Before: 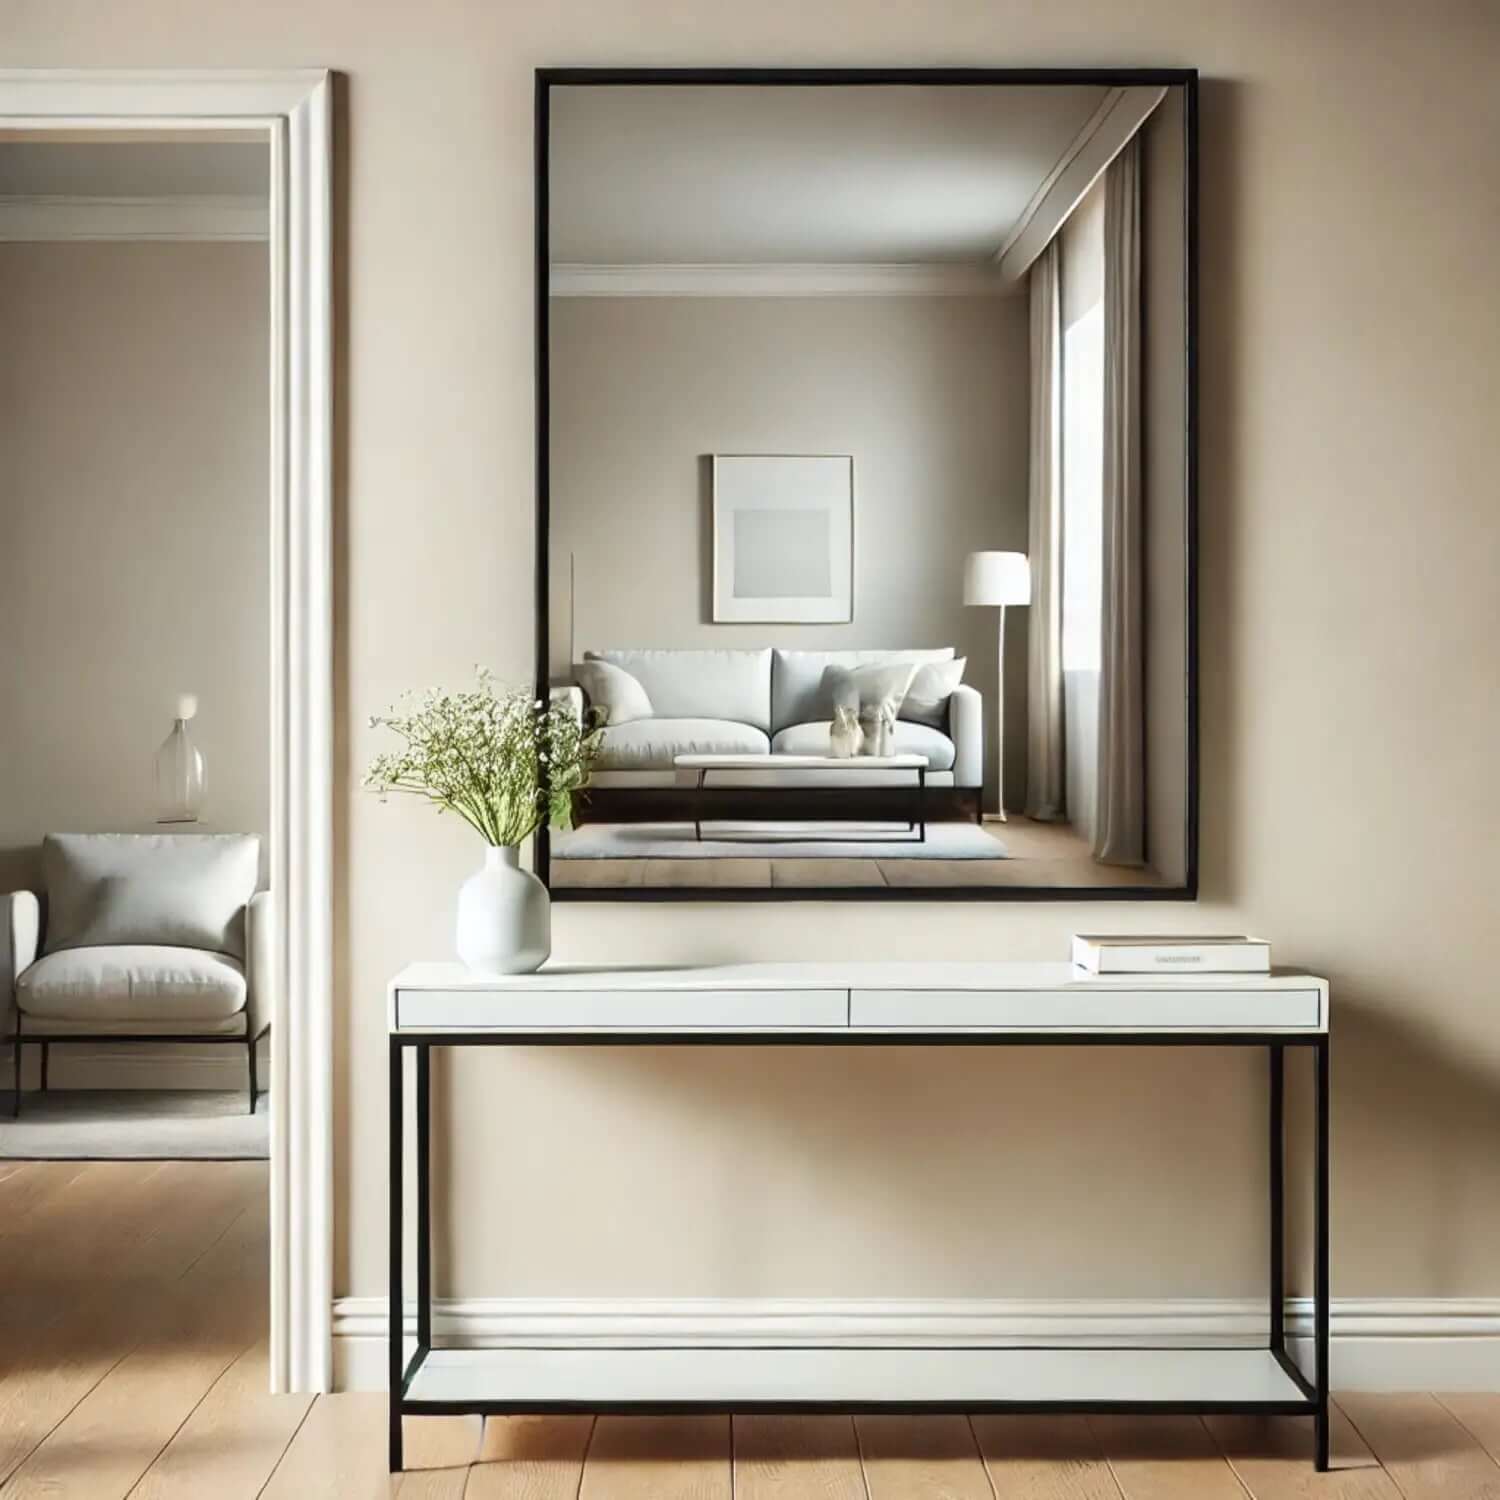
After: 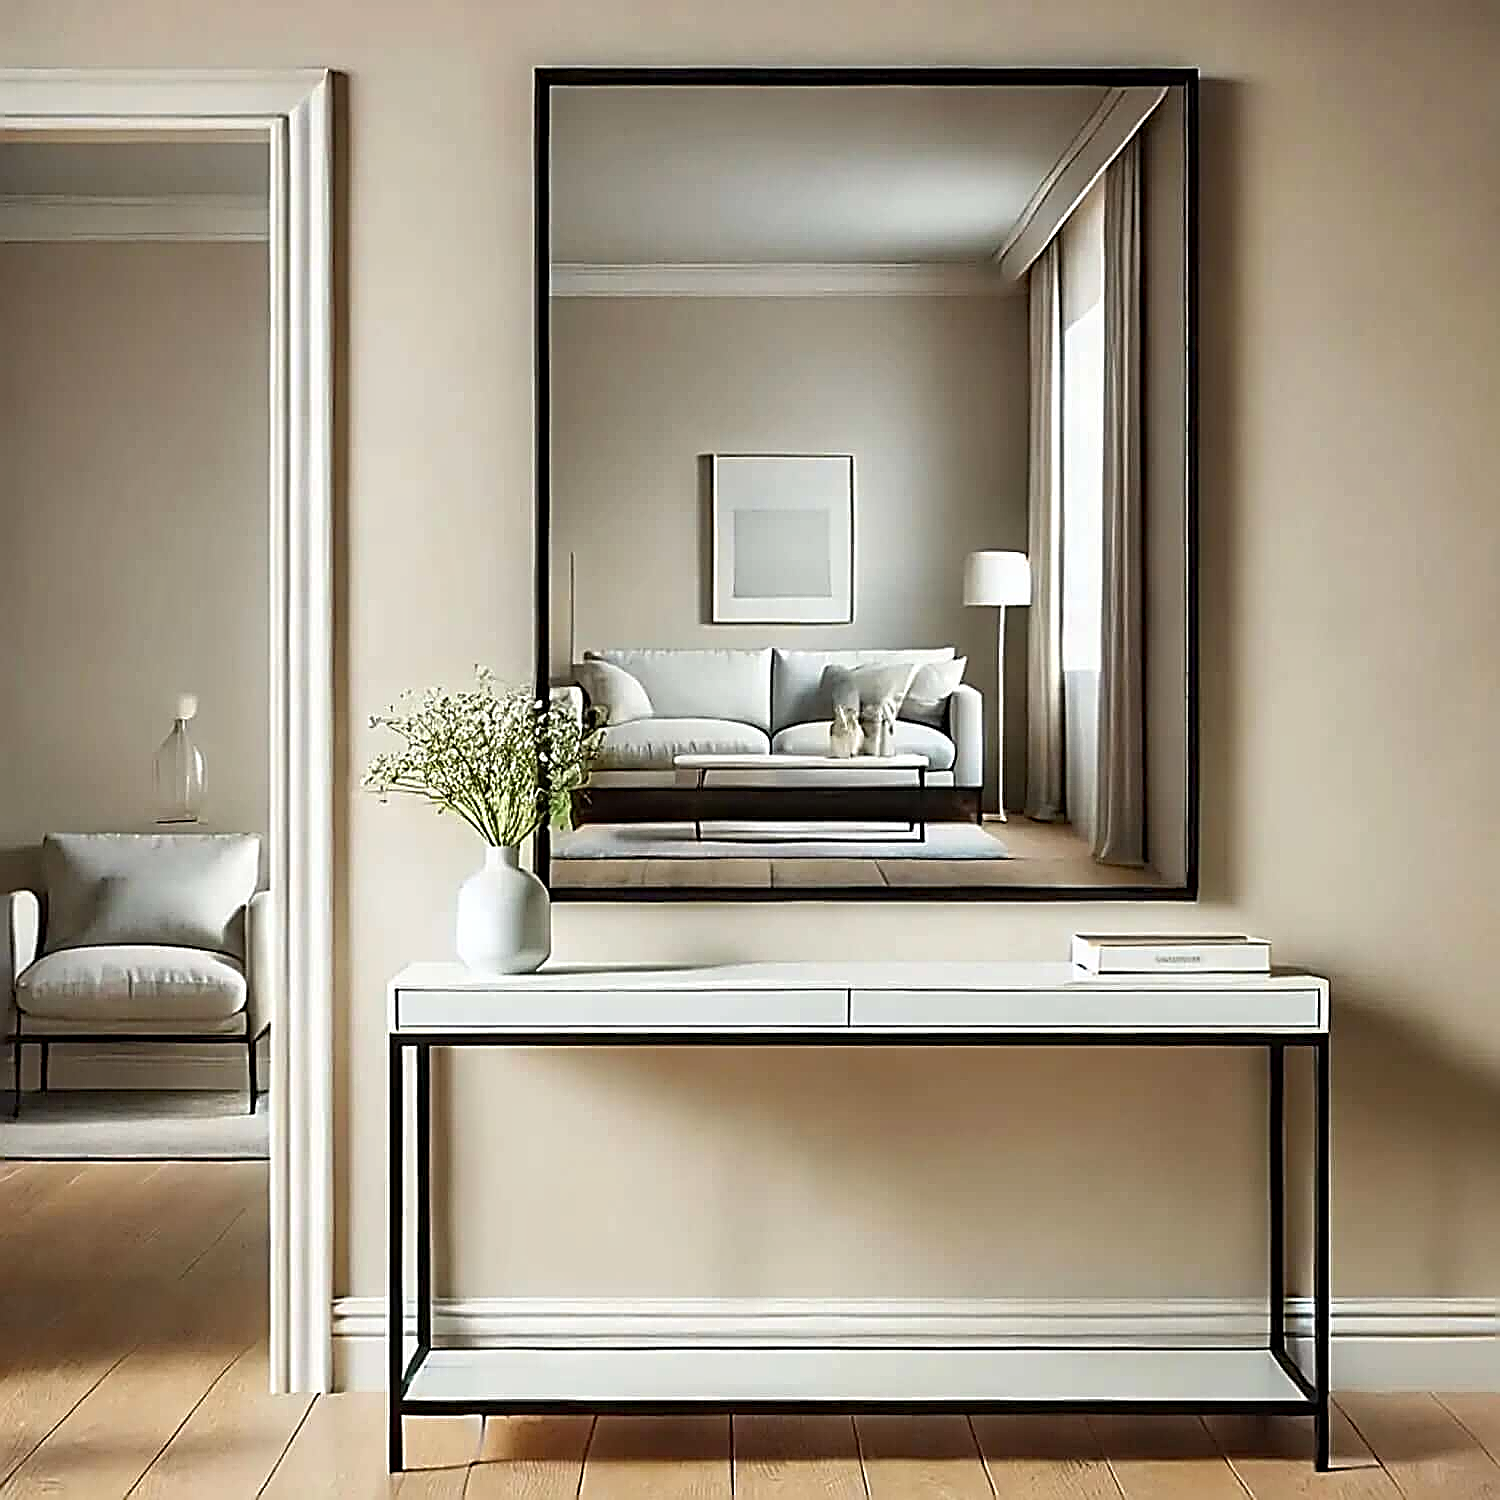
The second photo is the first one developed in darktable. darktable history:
shadows and highlights: shadows 75, highlights -25, soften with gaussian
sharpen: amount 2
haze removal: compatibility mode true, adaptive false
